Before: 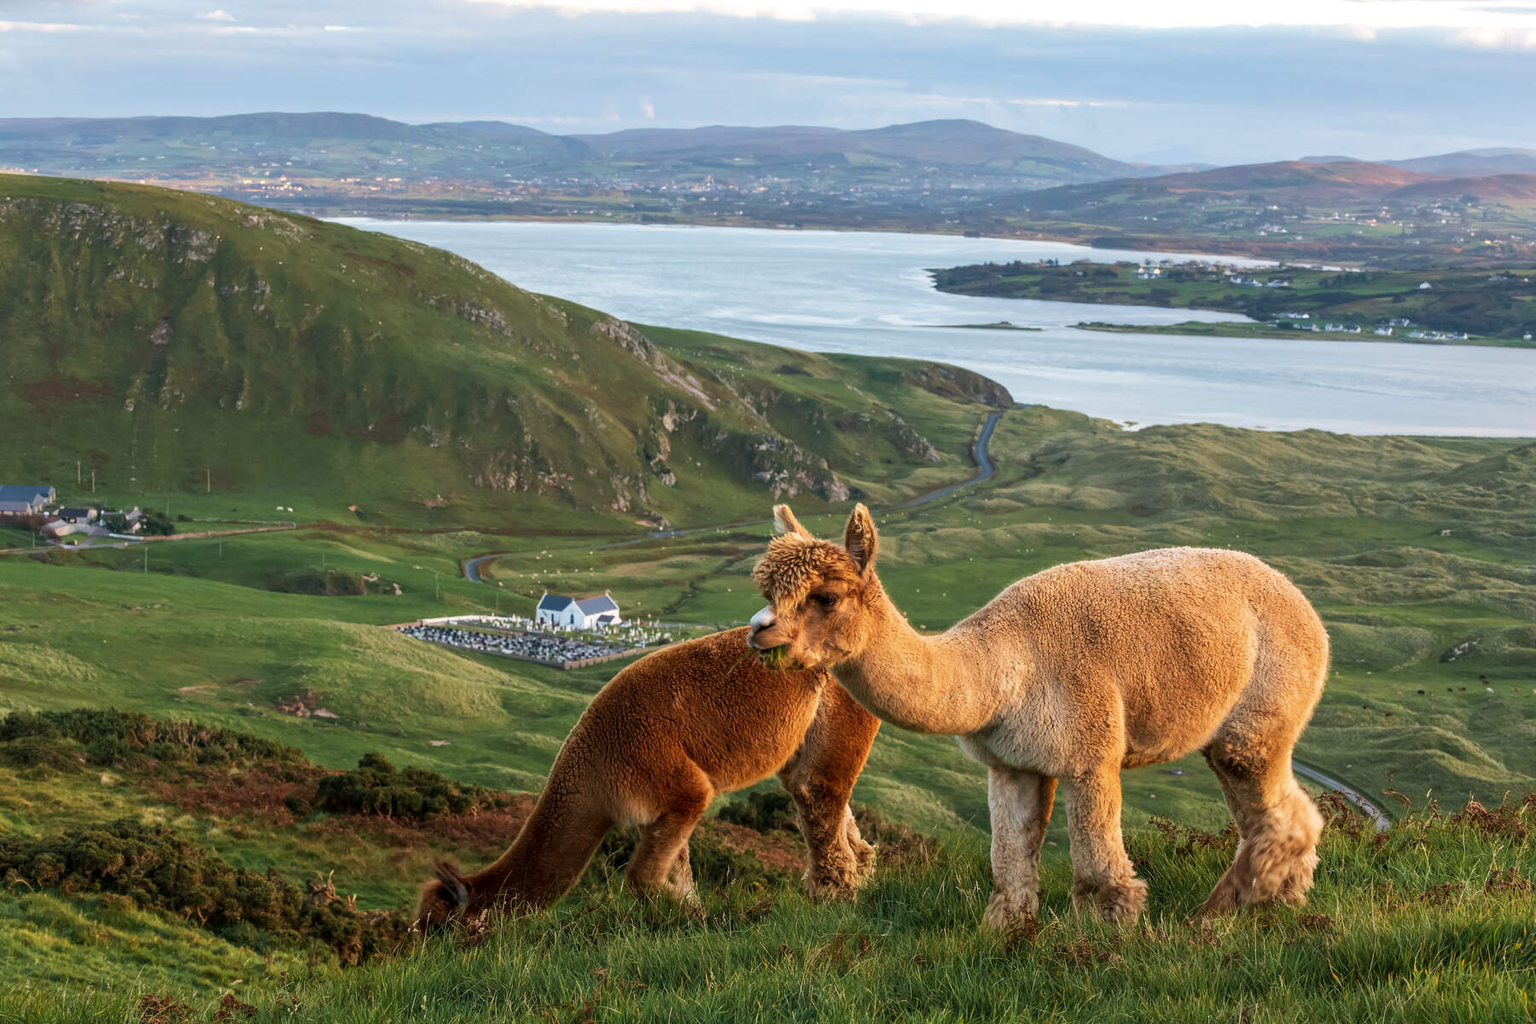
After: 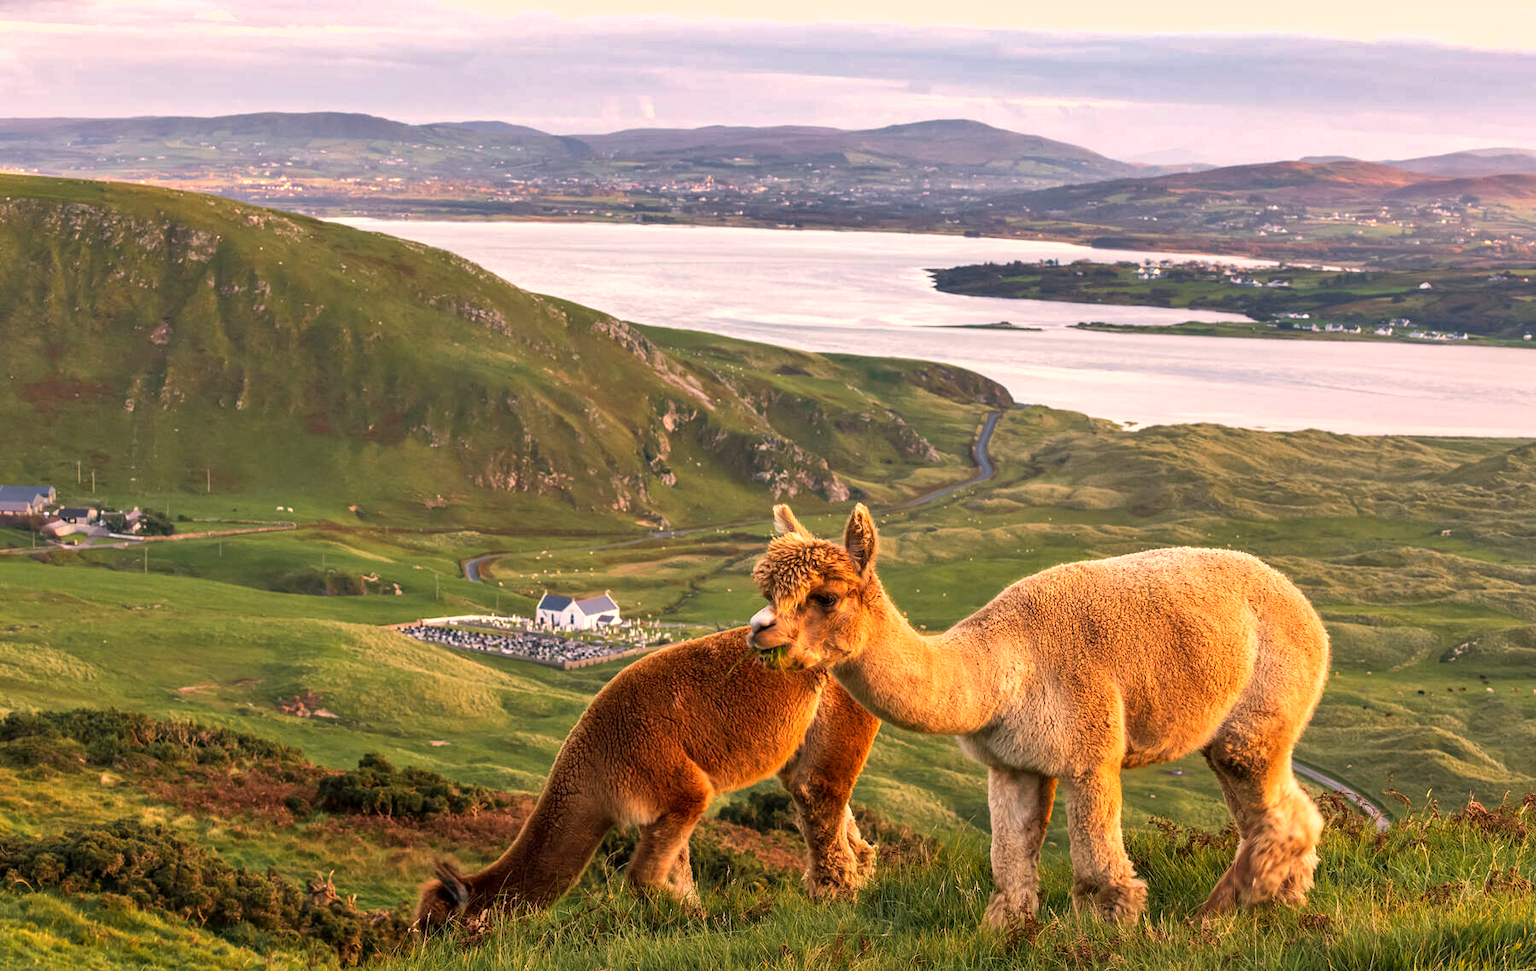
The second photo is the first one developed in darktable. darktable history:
shadows and highlights: shadows 60, soften with gaussian
crop and rotate: top 0%, bottom 5.097%
color correction: highlights a* 17.88, highlights b* 18.79
exposure: exposure 0.485 EV, compensate highlight preservation false
